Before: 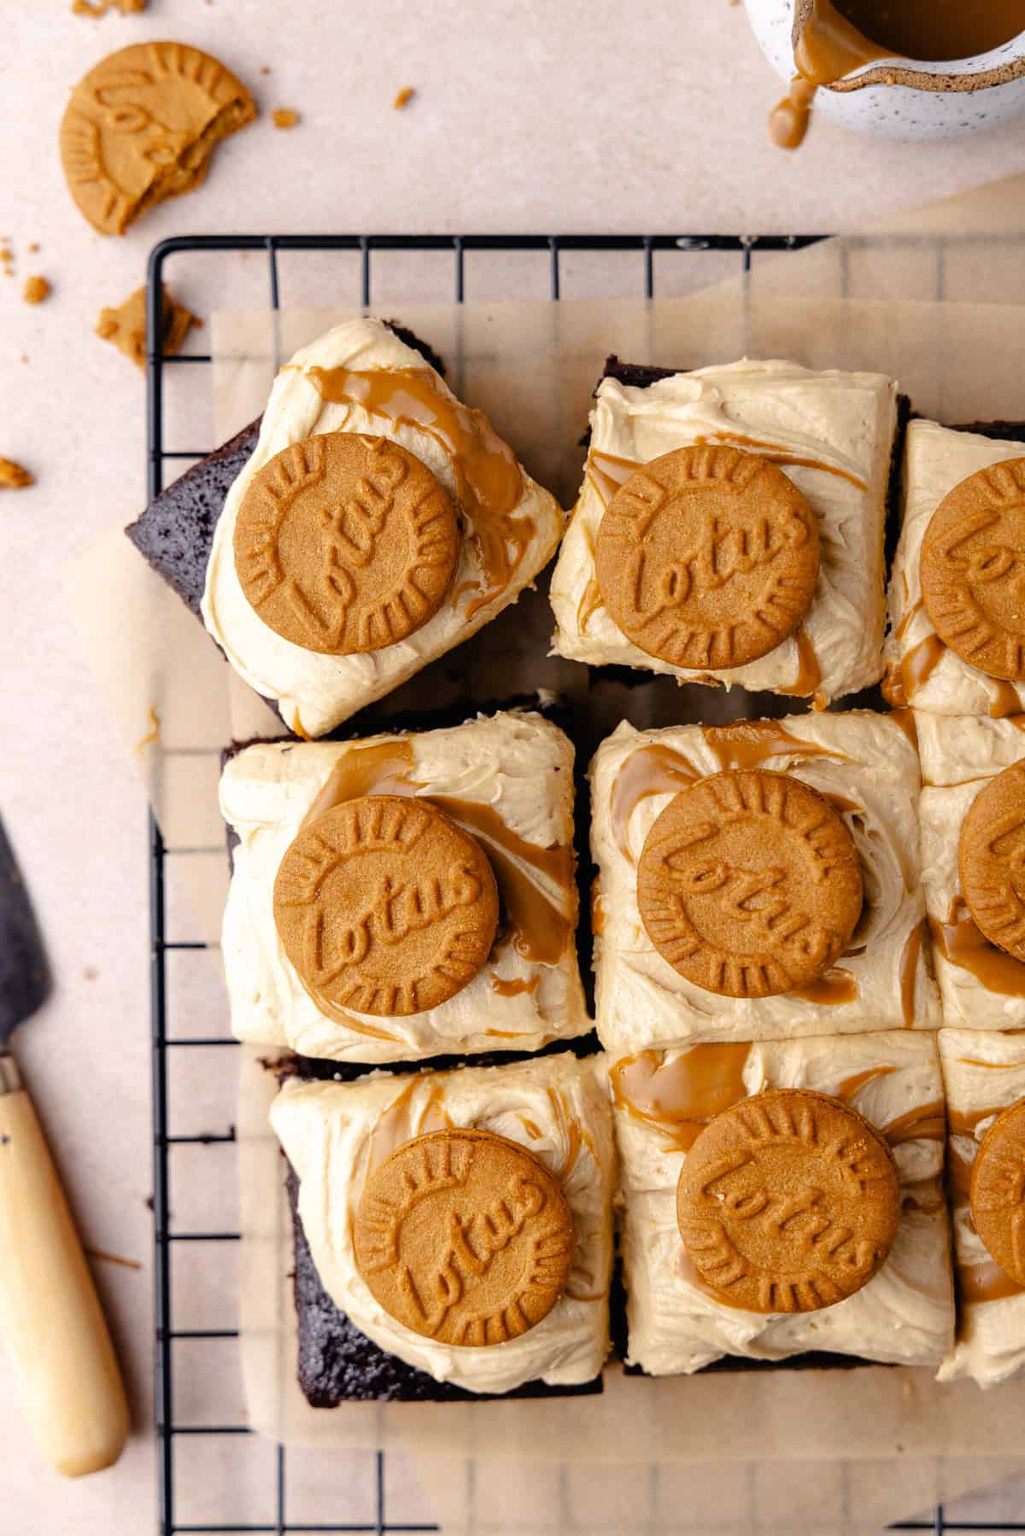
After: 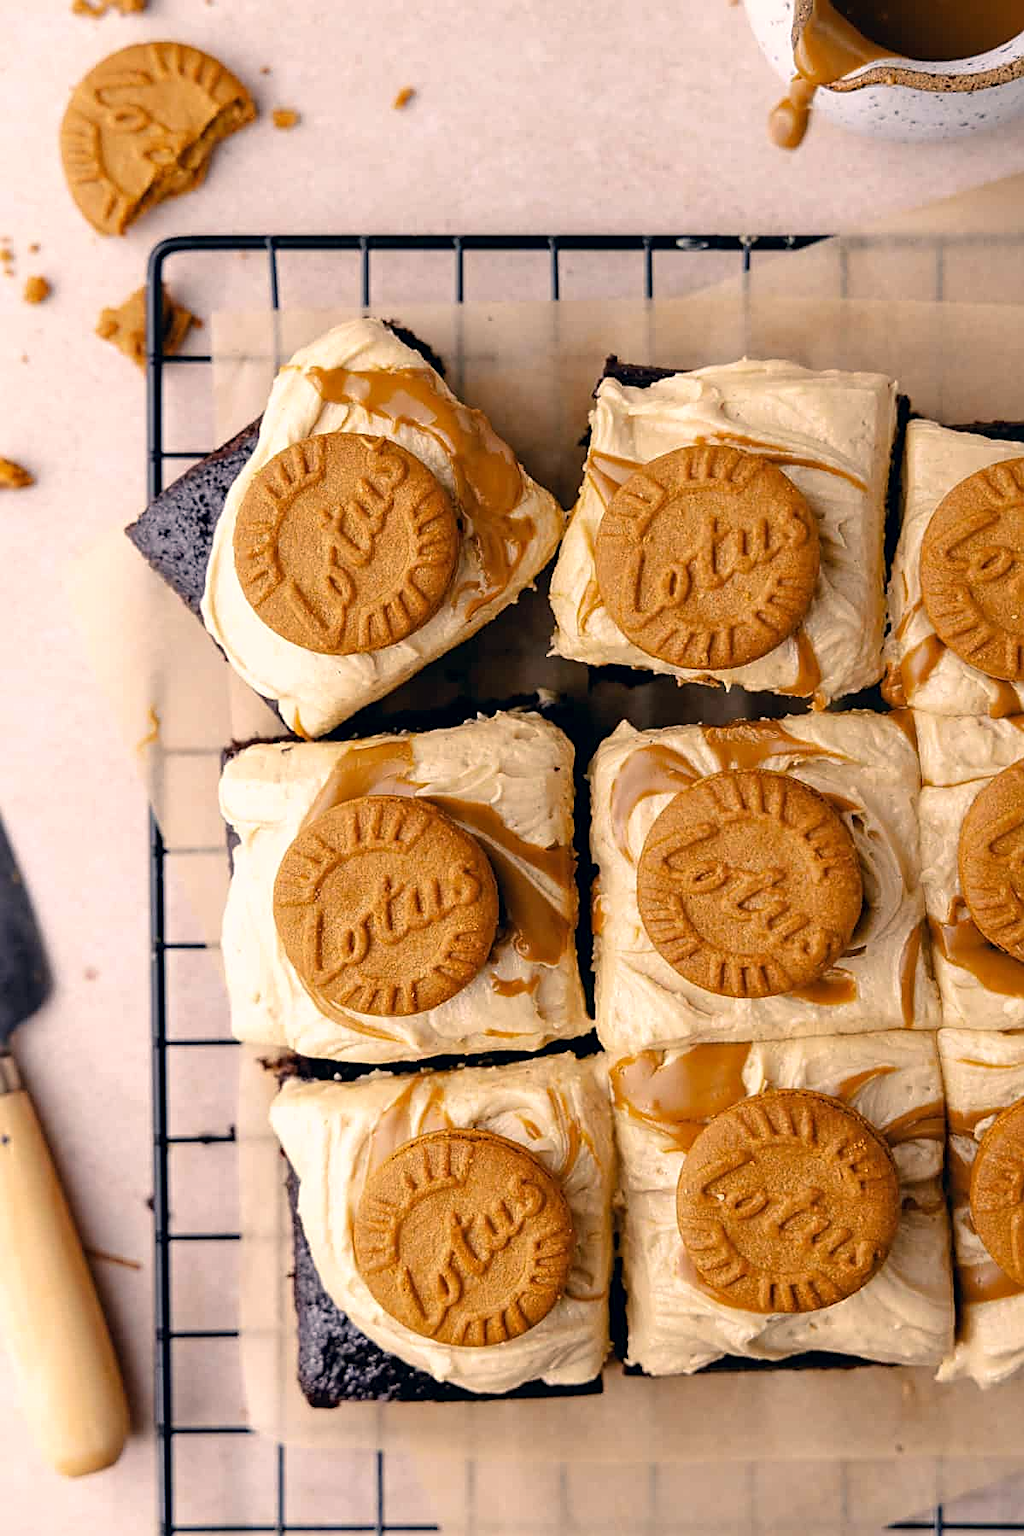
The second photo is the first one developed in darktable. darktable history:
color correction: highlights a* 5.38, highlights b* 5.3, shadows a* -4.26, shadows b* -5.11
sharpen: amount 0.575
exposure: black level correction 0.001, exposure 0.014 EV, compensate highlight preservation false
